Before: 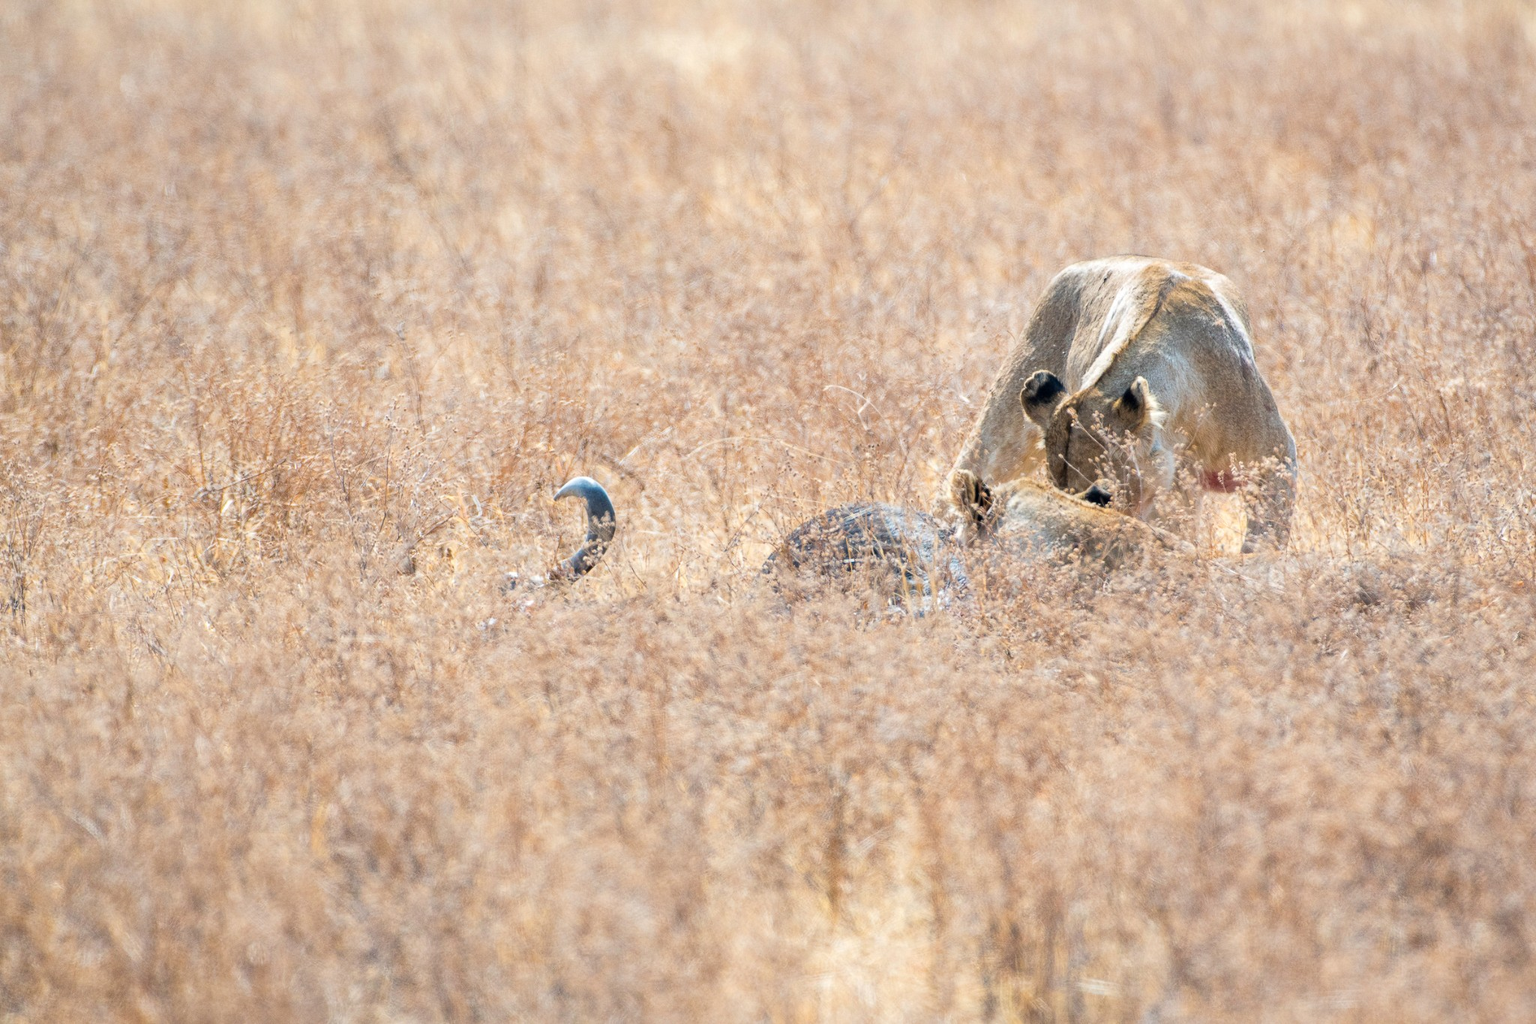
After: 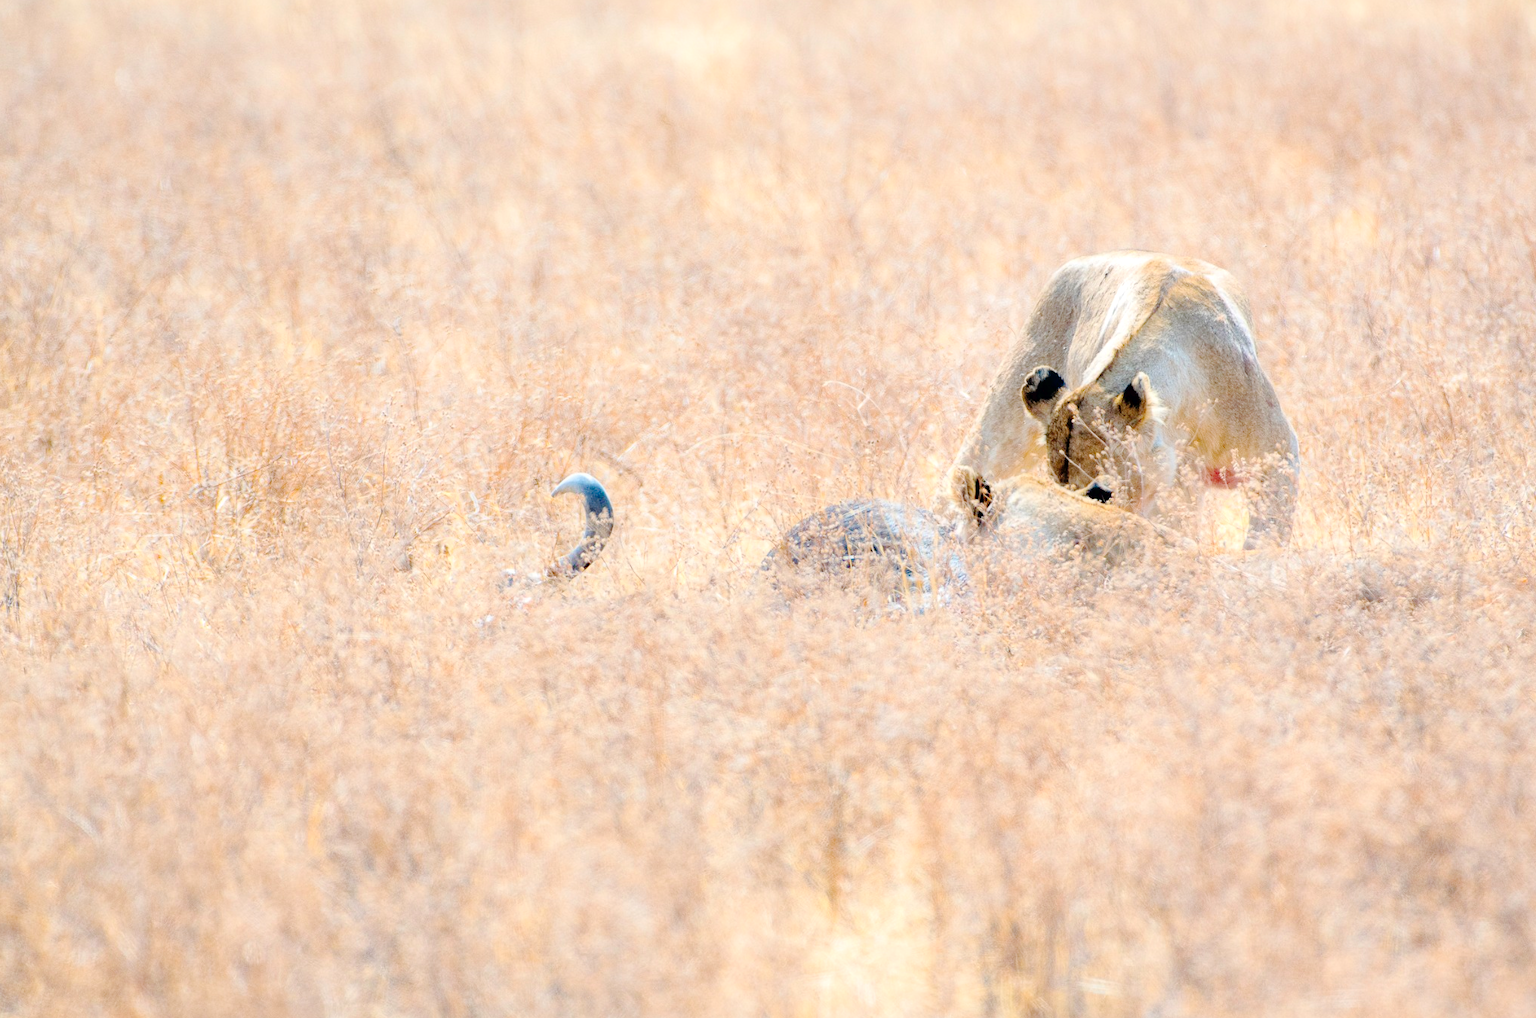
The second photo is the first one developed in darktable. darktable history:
tone curve: curves: ch0 [(0, 0) (0.003, 0.013) (0.011, 0.012) (0.025, 0.011) (0.044, 0.016) (0.069, 0.029) (0.1, 0.045) (0.136, 0.074) (0.177, 0.123) (0.224, 0.207) (0.277, 0.313) (0.335, 0.414) (0.399, 0.509) (0.468, 0.599) (0.543, 0.663) (0.623, 0.728) (0.709, 0.79) (0.801, 0.854) (0.898, 0.925) (1, 1)], preserve colors none
contrast equalizer: y [[0.579, 0.58, 0.505, 0.5, 0.5, 0.5], [0.5 ×6], [0.5 ×6], [0 ×6], [0 ×6]]
crop: left 0.421%, top 0.698%, right 0.173%, bottom 0.392%
contrast brightness saturation: contrast 0.066, brightness 0.172, saturation 0.405
